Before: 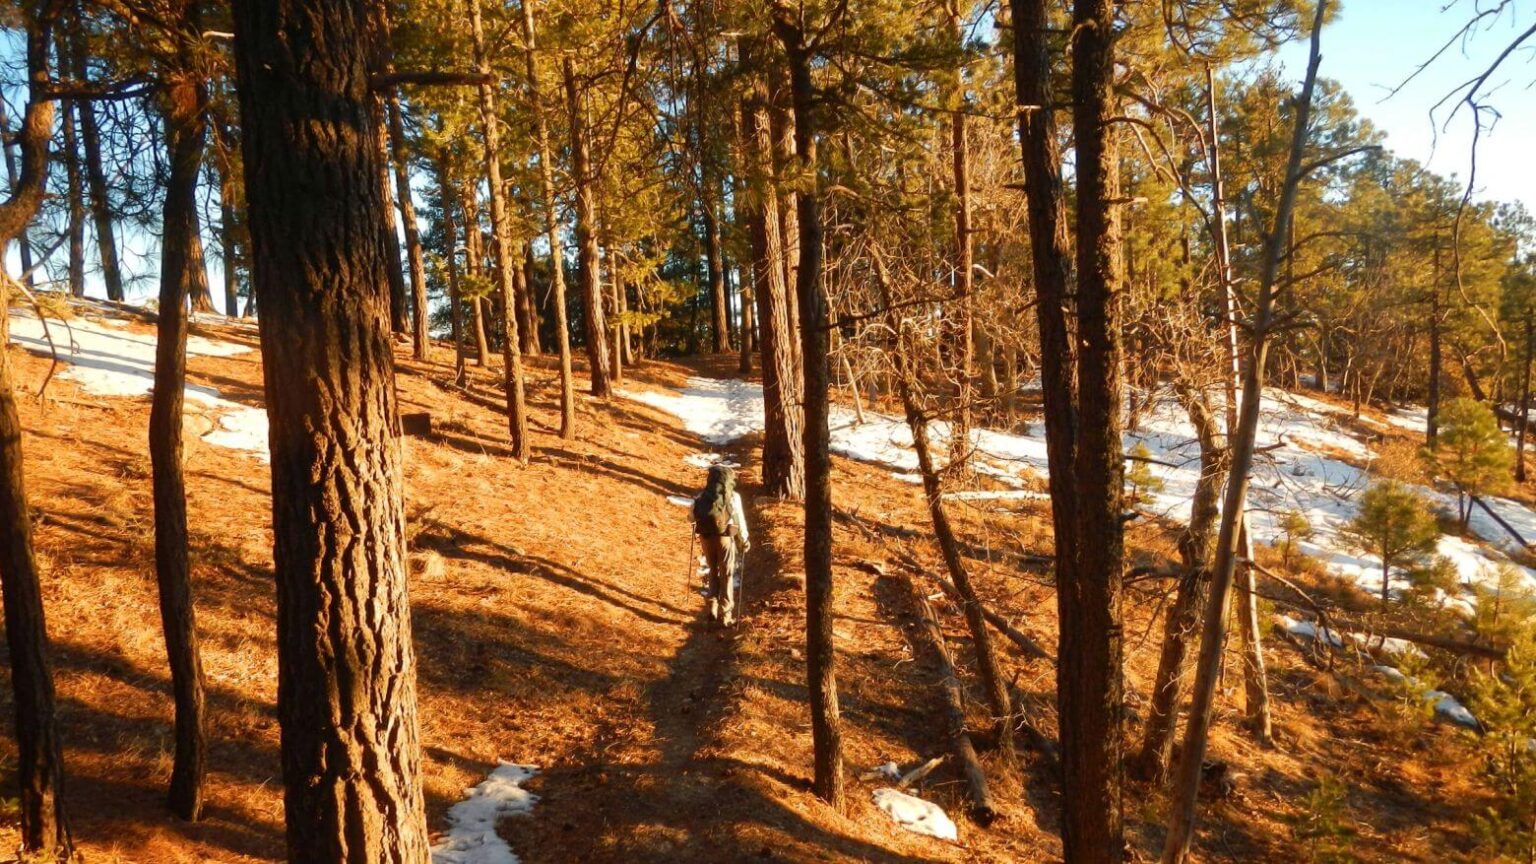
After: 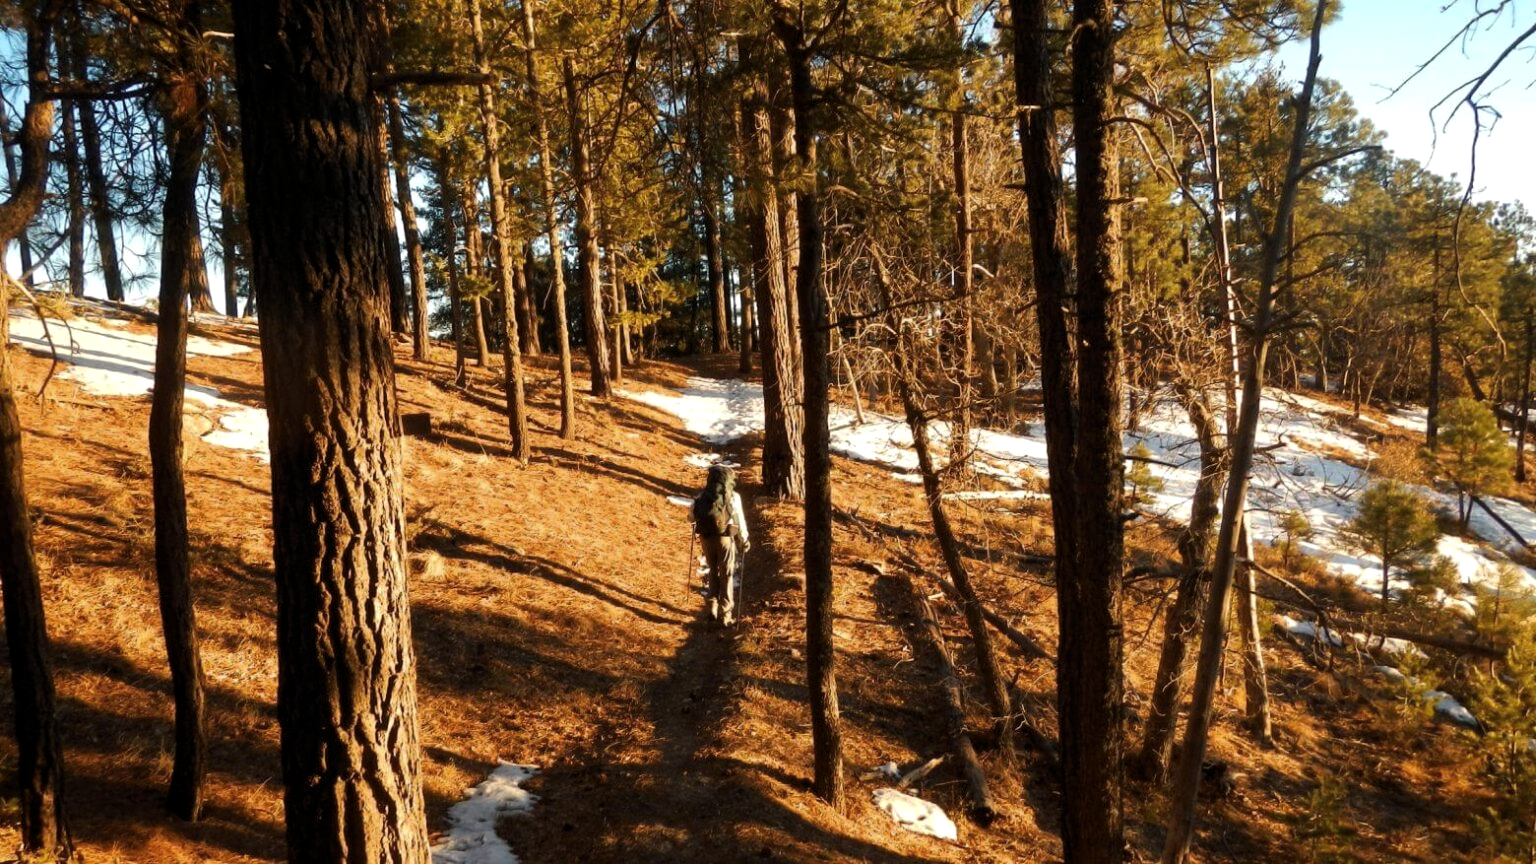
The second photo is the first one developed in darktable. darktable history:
levels: white 99.95%, levels [0.029, 0.545, 0.971]
